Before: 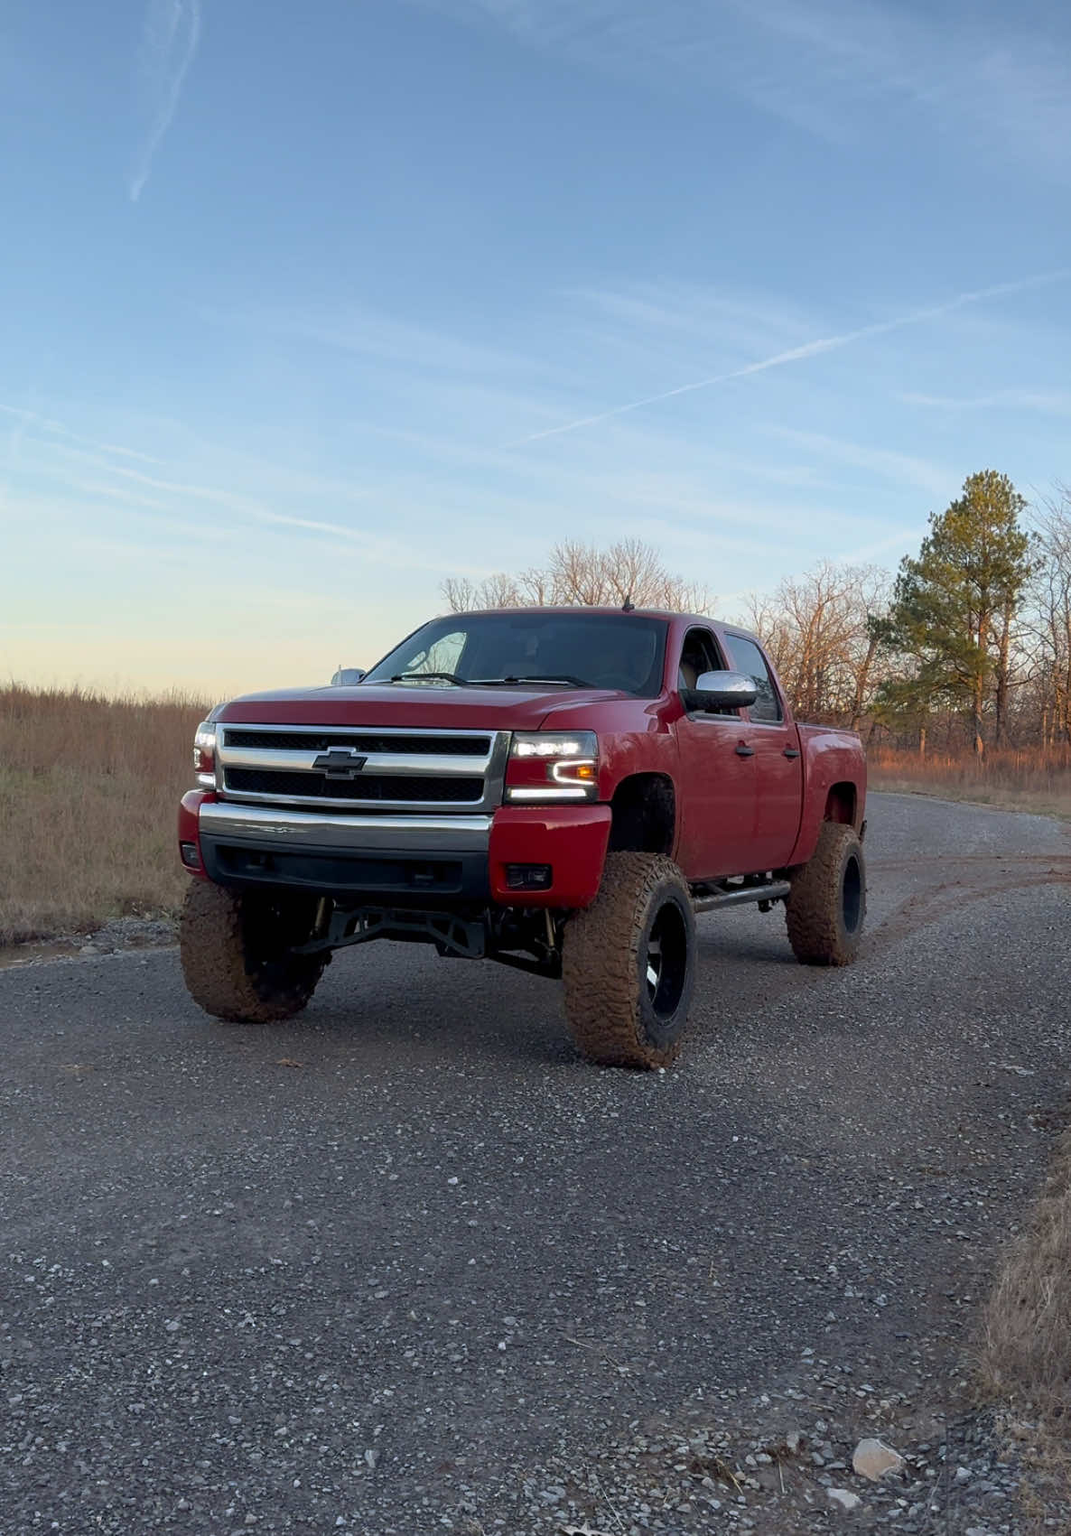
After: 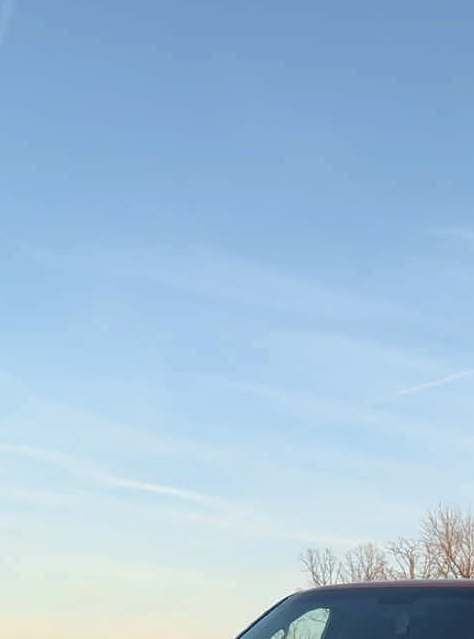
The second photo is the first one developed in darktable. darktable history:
levels: levels [0.031, 0.5, 0.969]
crop: left 15.768%, top 5.441%, right 44.23%, bottom 56.959%
